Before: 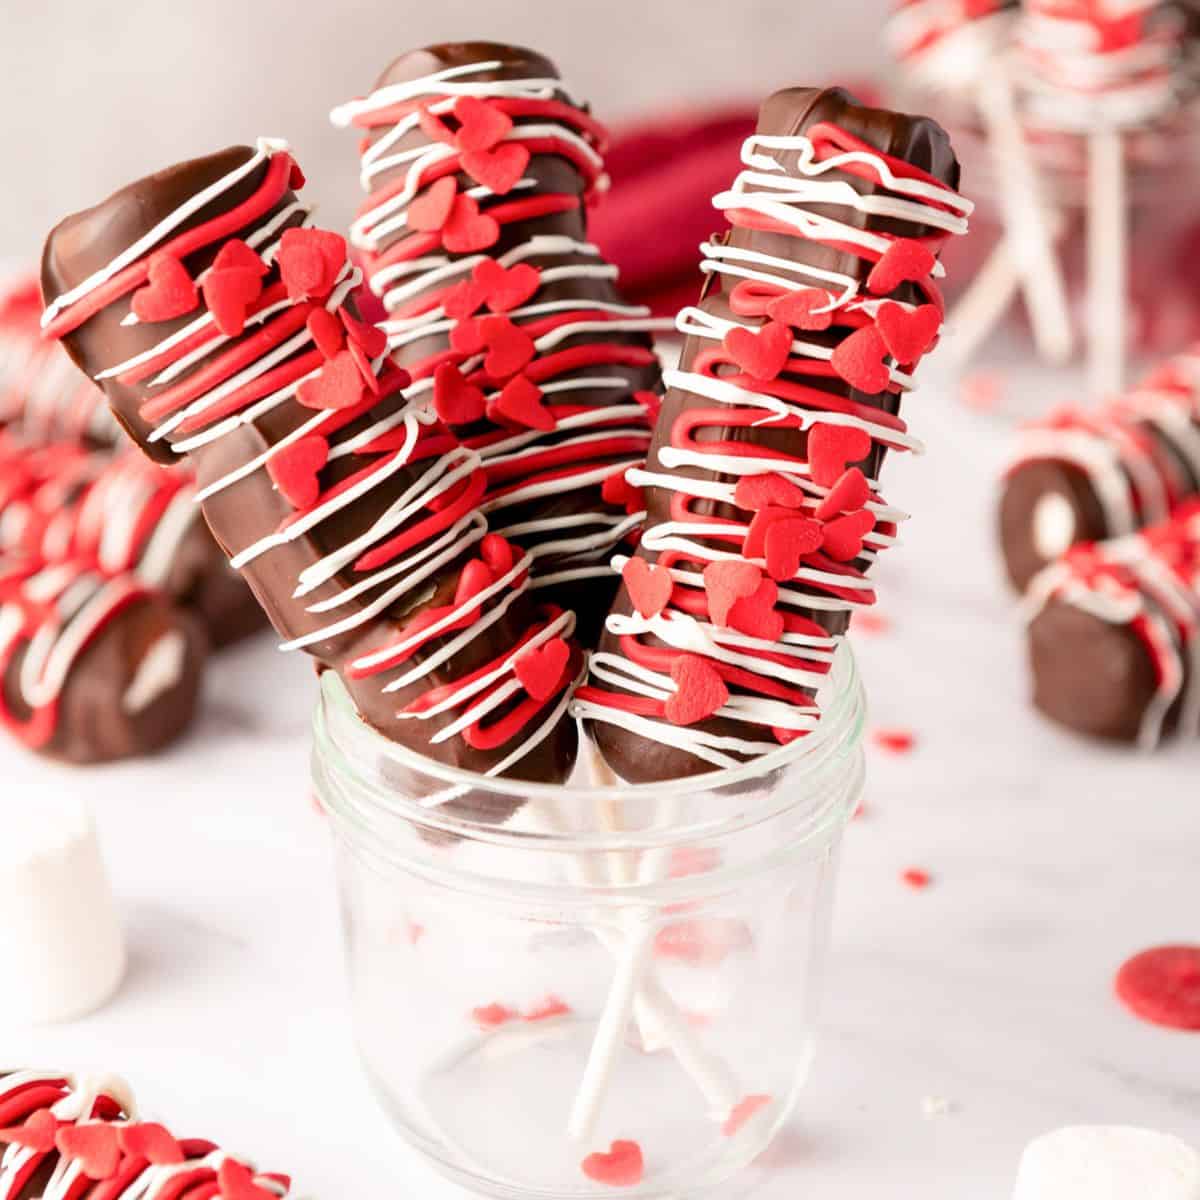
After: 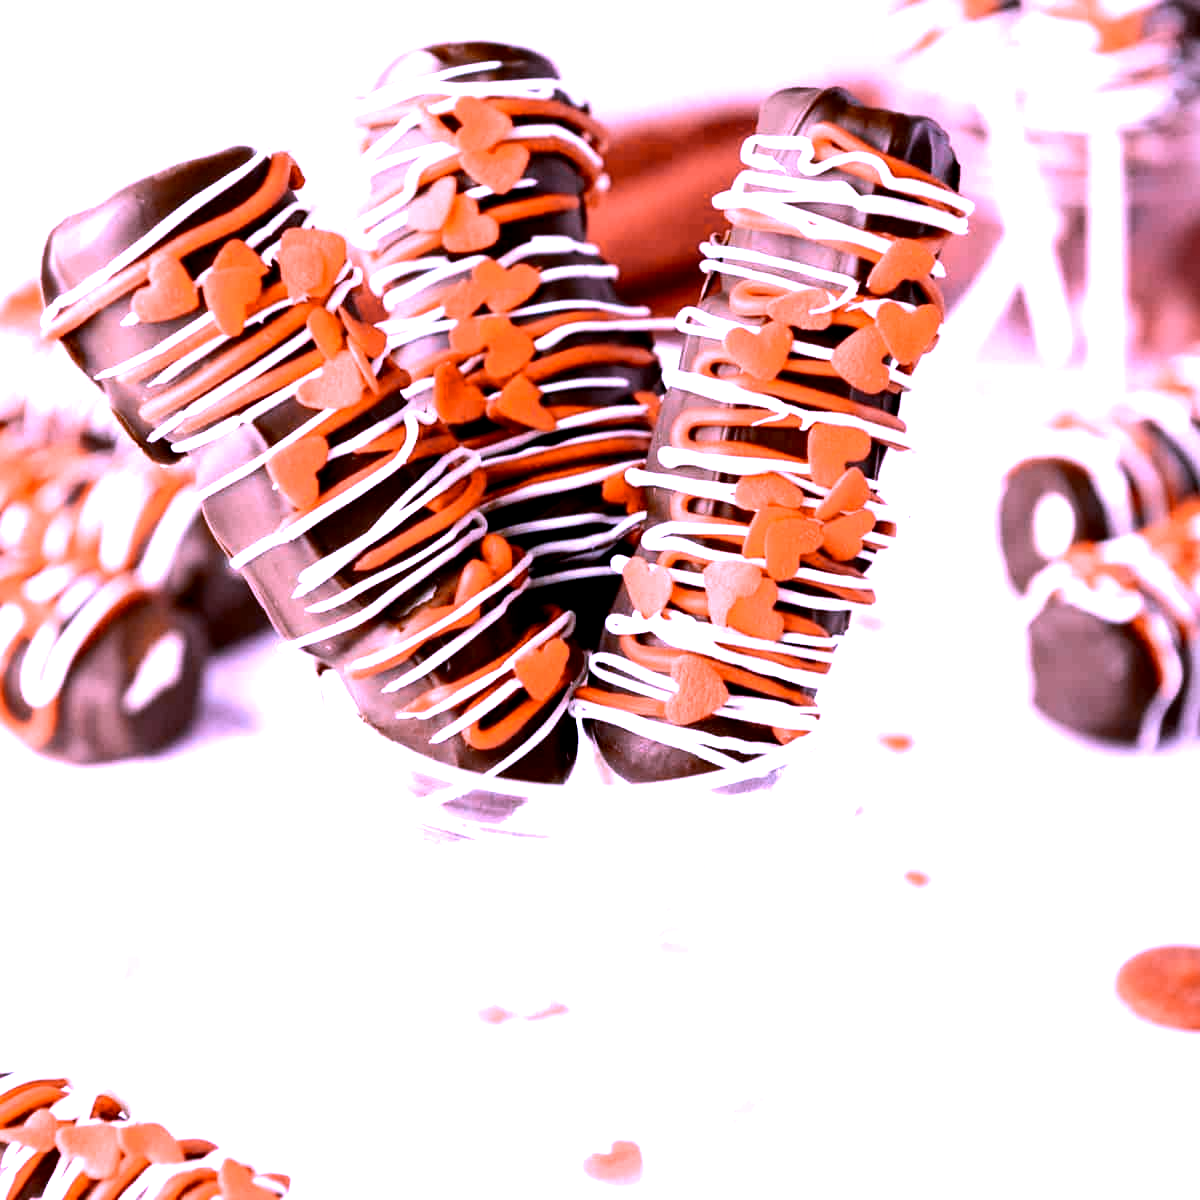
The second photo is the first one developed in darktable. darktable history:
color zones: curves: ch0 [(0.018, 0.548) (0.197, 0.654) (0.425, 0.447) (0.605, 0.658) (0.732, 0.579)]; ch1 [(0.105, 0.531) (0.224, 0.531) (0.386, 0.39) (0.618, 0.456) (0.732, 0.456) (0.956, 0.421)]; ch2 [(0.039, 0.583) (0.215, 0.465) (0.399, 0.544) (0.465, 0.548) (0.614, 0.447) (0.724, 0.43) (0.882, 0.623) (0.956, 0.632)]
white balance: red 0.98, blue 1.61
exposure: black level correction 0.01, exposure 0.011 EV, compensate highlight preservation false
tone equalizer: -8 EV -0.75 EV, -7 EV -0.7 EV, -6 EV -0.6 EV, -5 EV -0.4 EV, -3 EV 0.4 EV, -2 EV 0.6 EV, -1 EV 0.7 EV, +0 EV 0.75 EV, edges refinement/feathering 500, mask exposure compensation -1.57 EV, preserve details no
